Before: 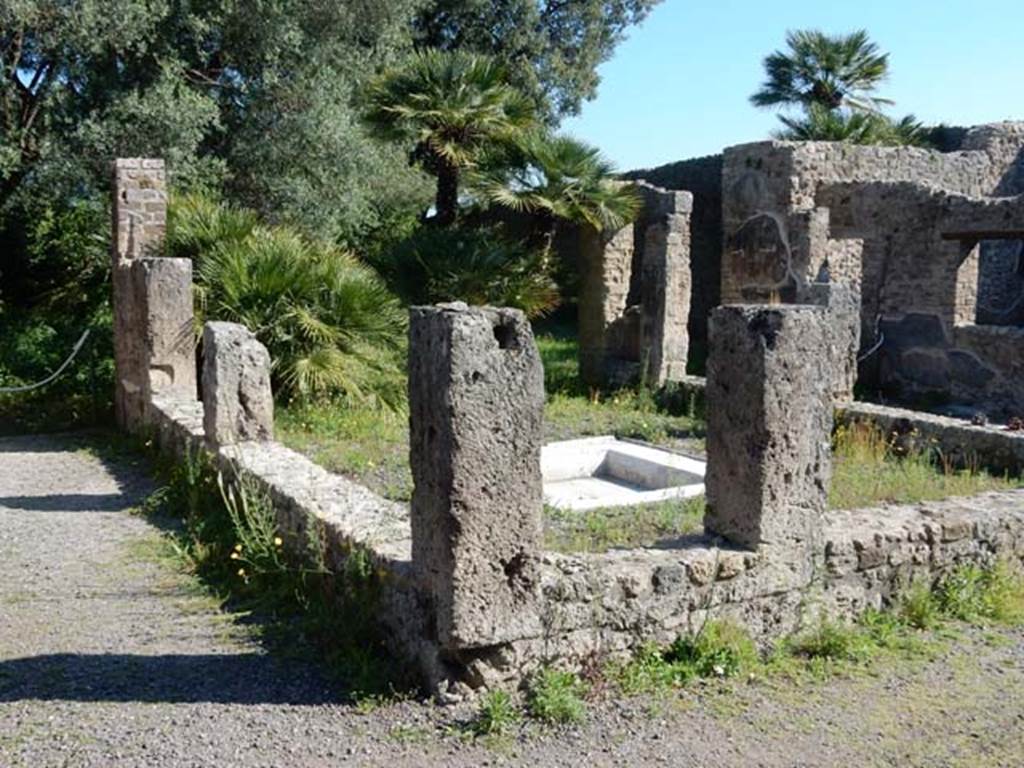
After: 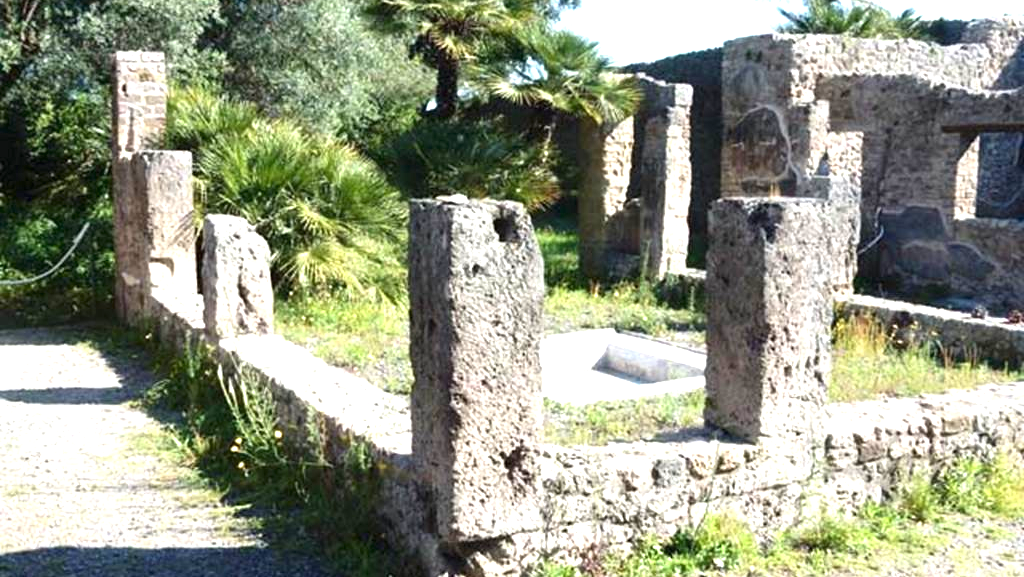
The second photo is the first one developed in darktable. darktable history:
crop: top 14.032%, bottom 10.797%
exposure: black level correction 0, exposure 1.294 EV, compensate highlight preservation false
